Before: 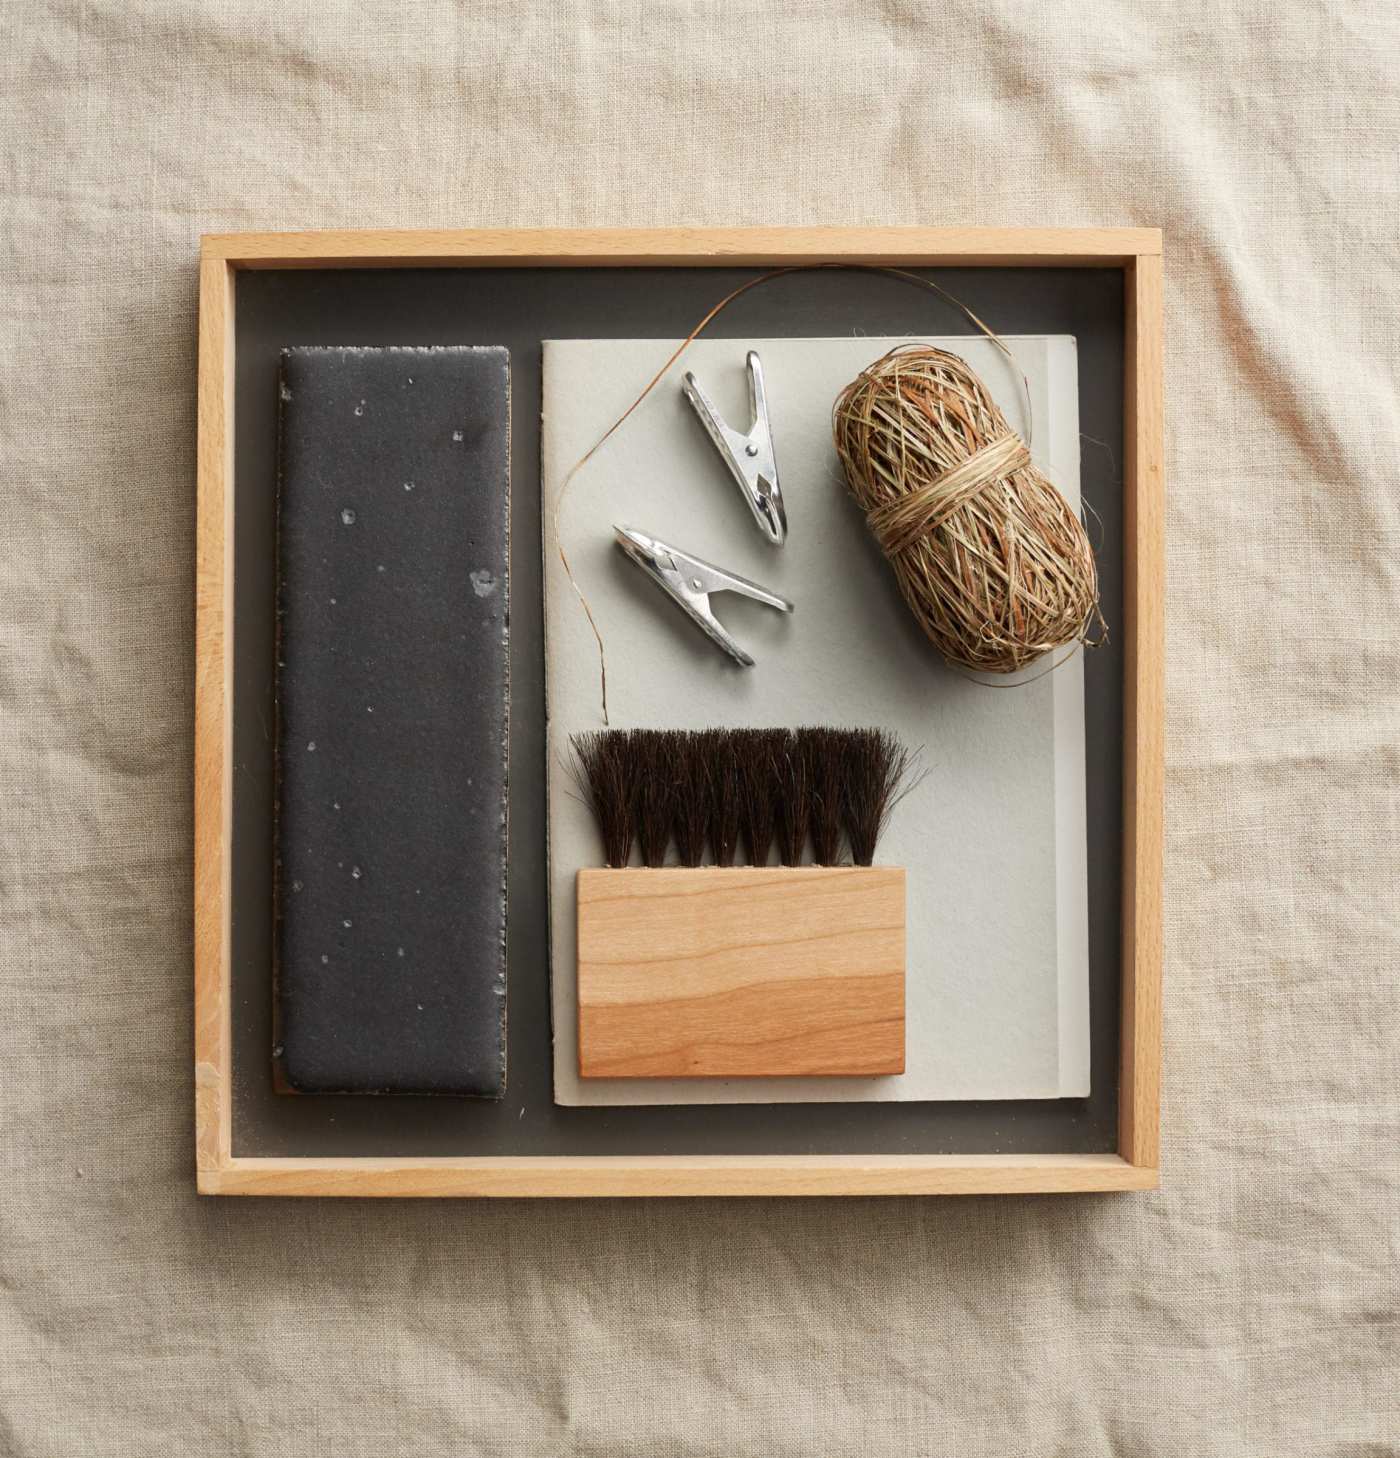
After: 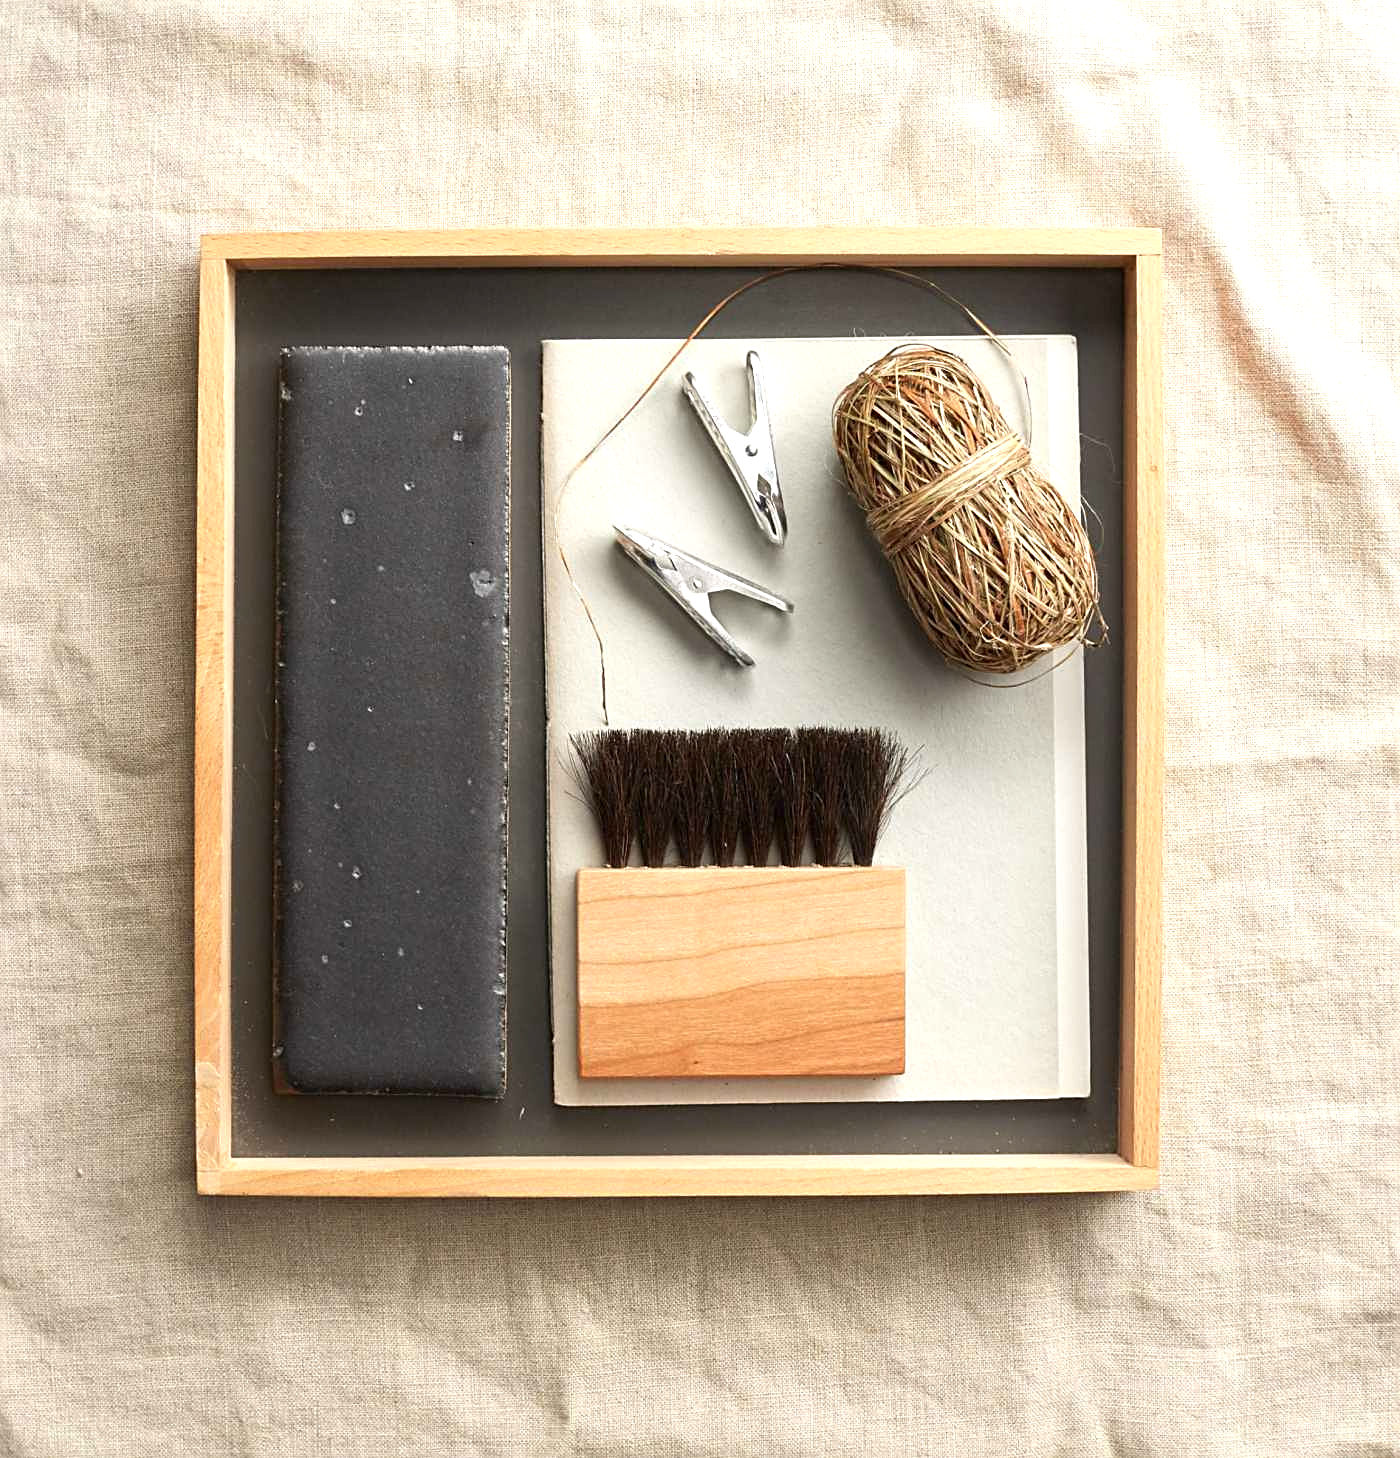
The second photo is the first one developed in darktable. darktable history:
exposure: exposure 0.657 EV, compensate highlight preservation false
sharpen: on, module defaults
